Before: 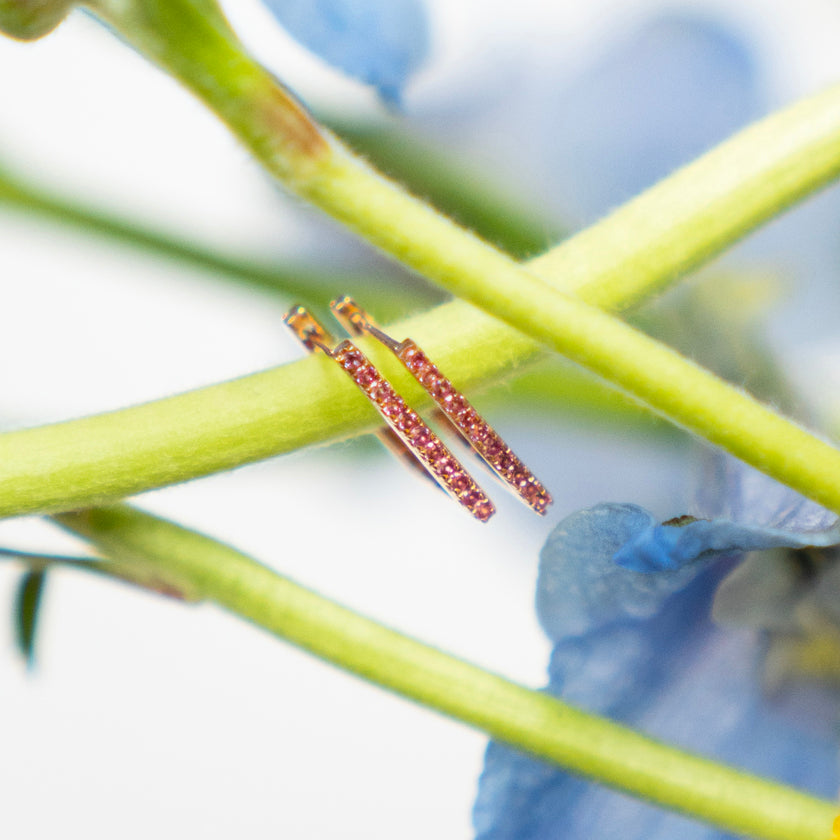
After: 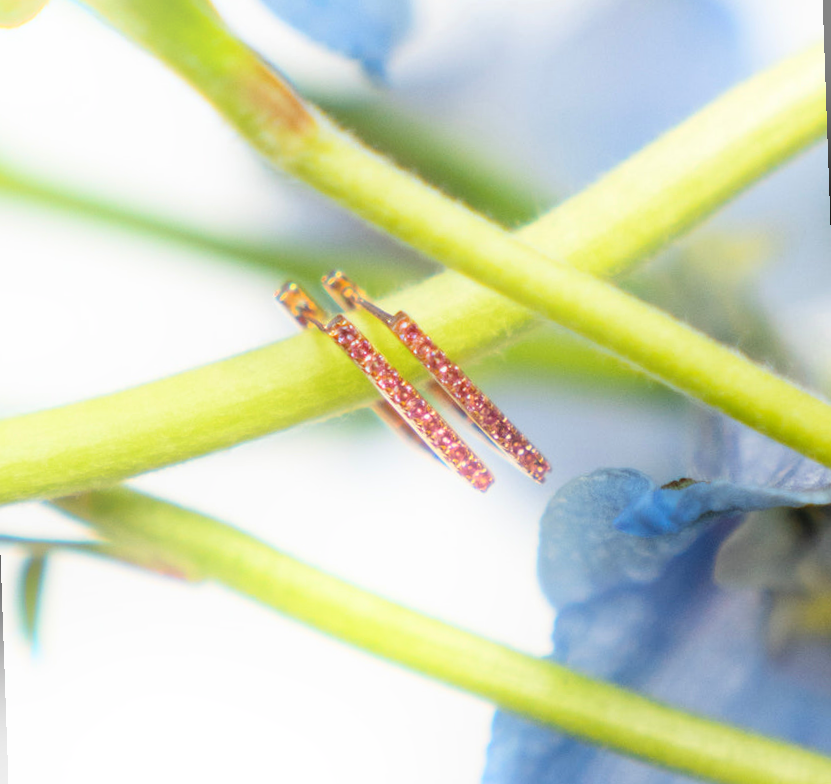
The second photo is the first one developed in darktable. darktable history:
bloom: size 15%, threshold 97%, strength 7%
rotate and perspective: rotation -2°, crop left 0.022, crop right 0.978, crop top 0.049, crop bottom 0.951
